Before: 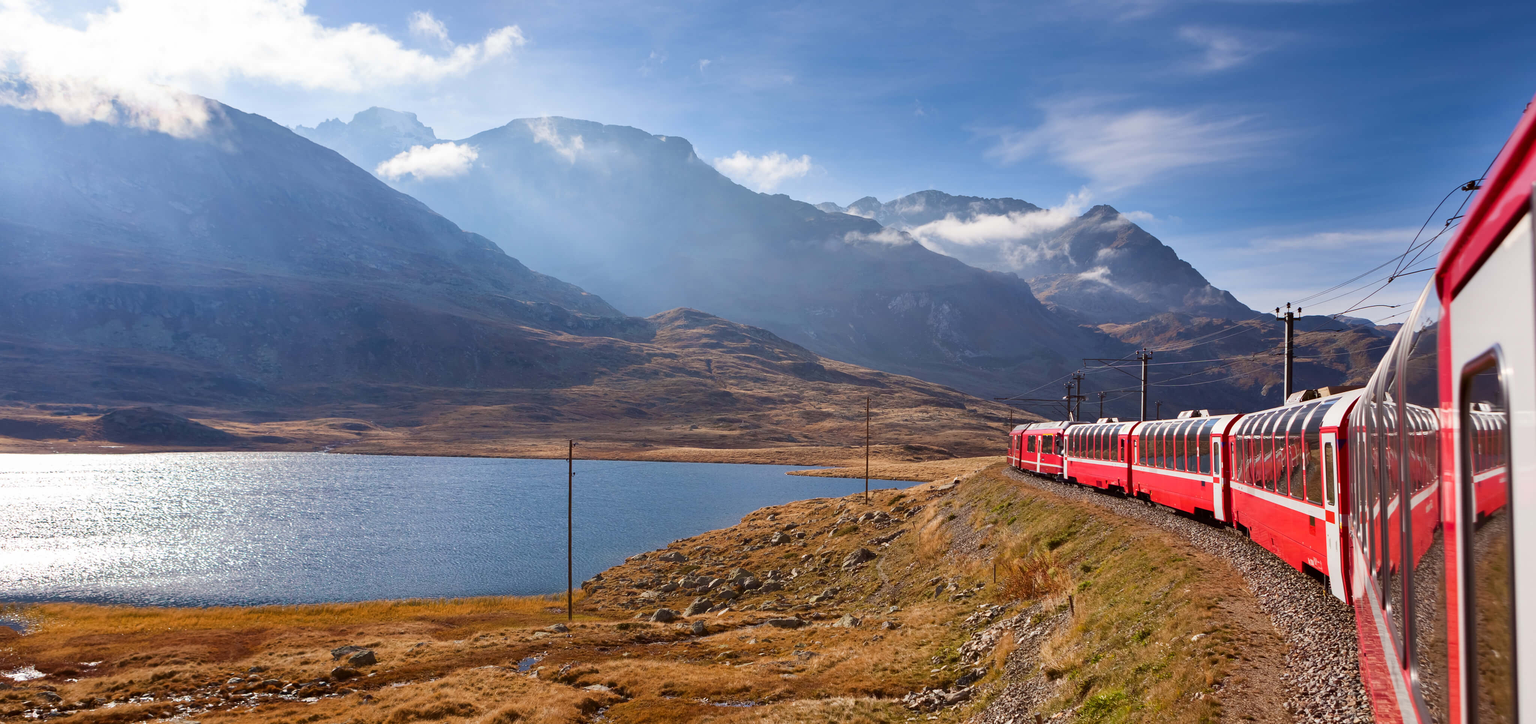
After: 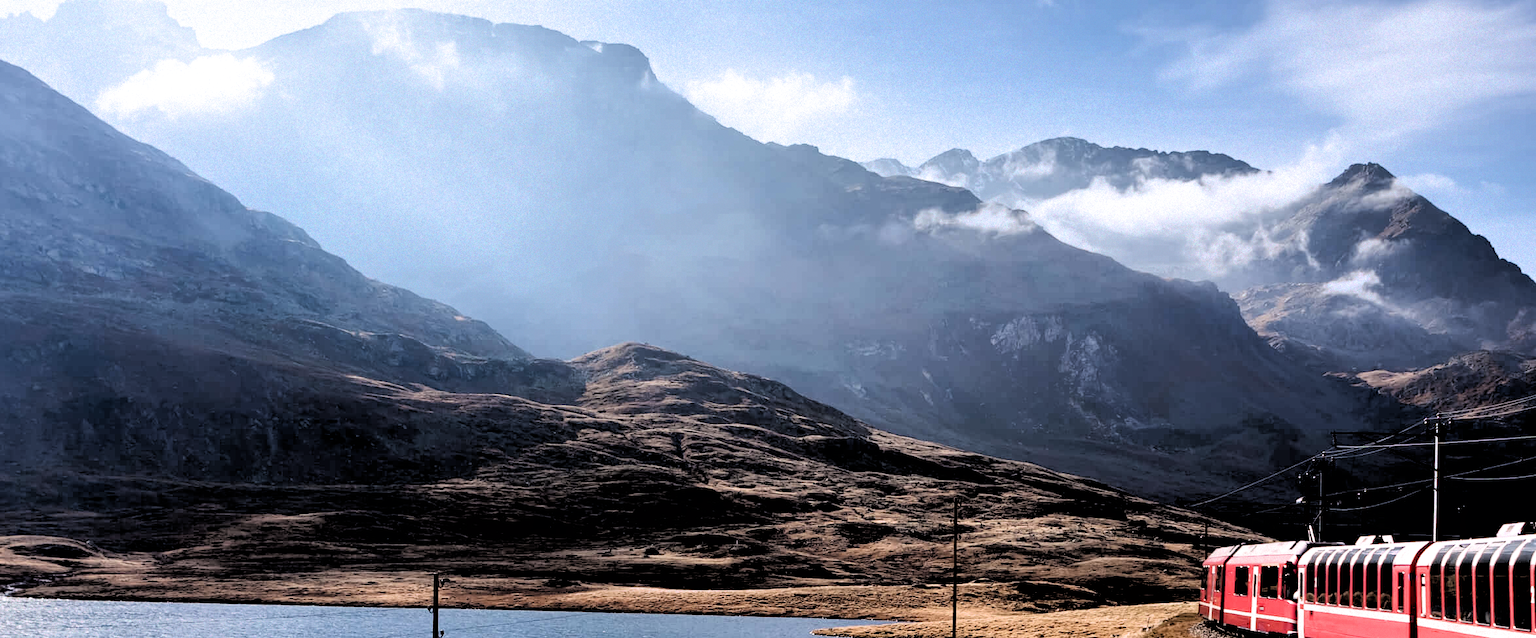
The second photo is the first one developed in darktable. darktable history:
crop: left 20.932%, top 15.471%, right 21.848%, bottom 34.081%
filmic rgb: black relative exposure -1 EV, white relative exposure 2.05 EV, hardness 1.52, contrast 2.25, enable highlight reconstruction true
